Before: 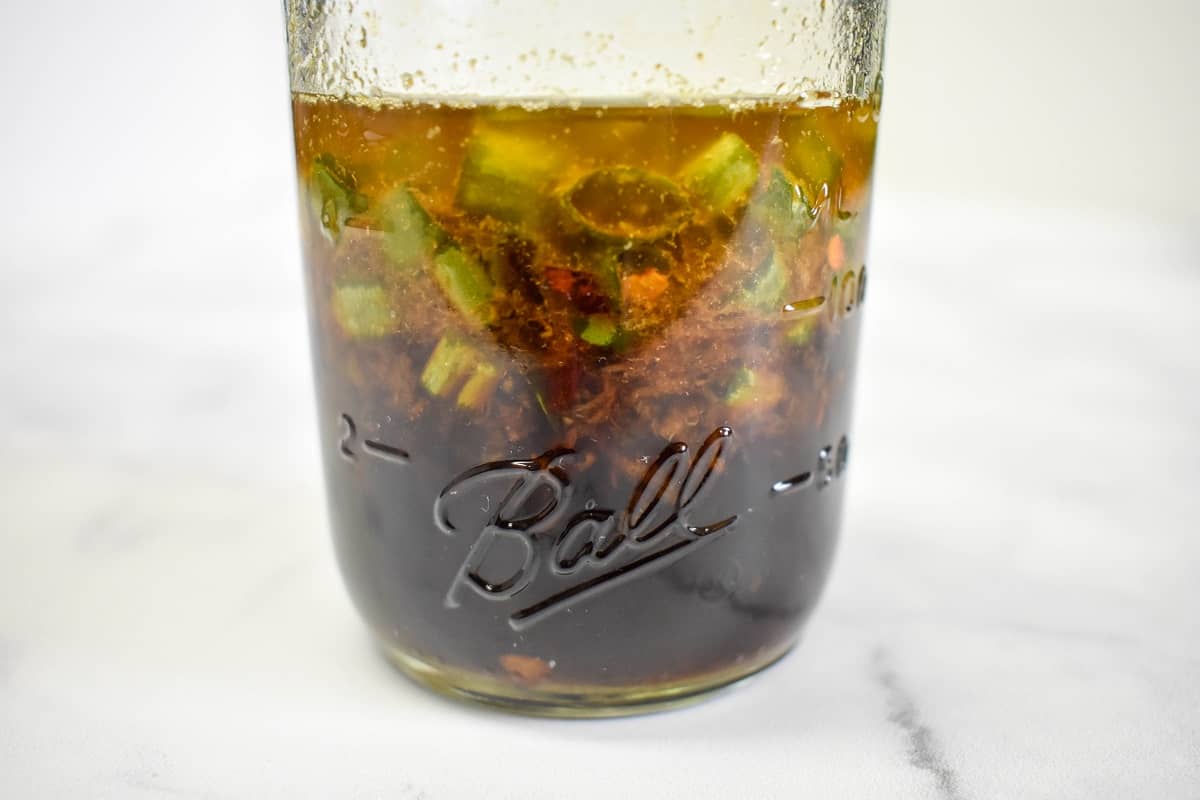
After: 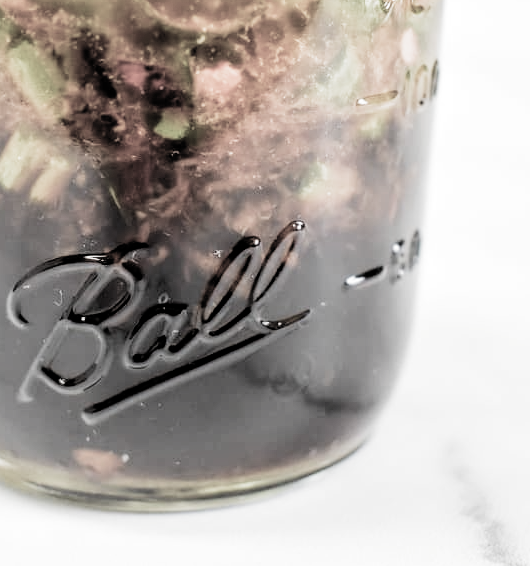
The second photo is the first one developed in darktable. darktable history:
filmic rgb: black relative exposure -5.08 EV, white relative exposure 3.49 EV, hardness 3.17, contrast 1.201, highlights saturation mix -28.95%, color science v5 (2021), contrast in shadows safe, contrast in highlights safe
tone equalizer: -8 EV -1.11 EV, -7 EV -0.987 EV, -6 EV -0.838 EV, -5 EV -0.543 EV, -3 EV 0.57 EV, -2 EV 0.849 EV, -1 EV 1.01 EV, +0 EV 1.08 EV
crop: left 35.648%, top 25.822%, right 20.18%, bottom 3.363%
